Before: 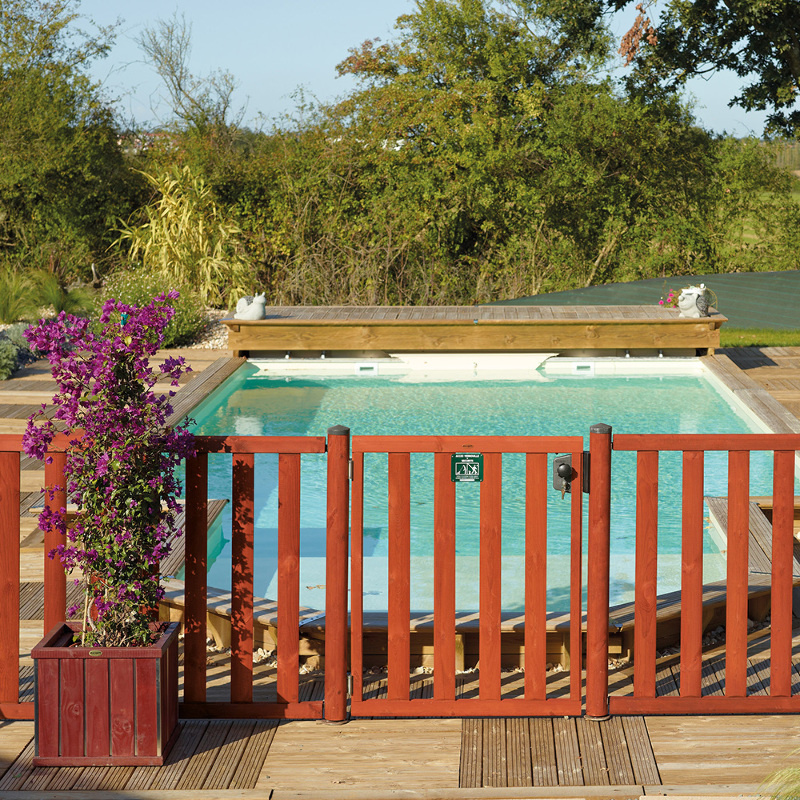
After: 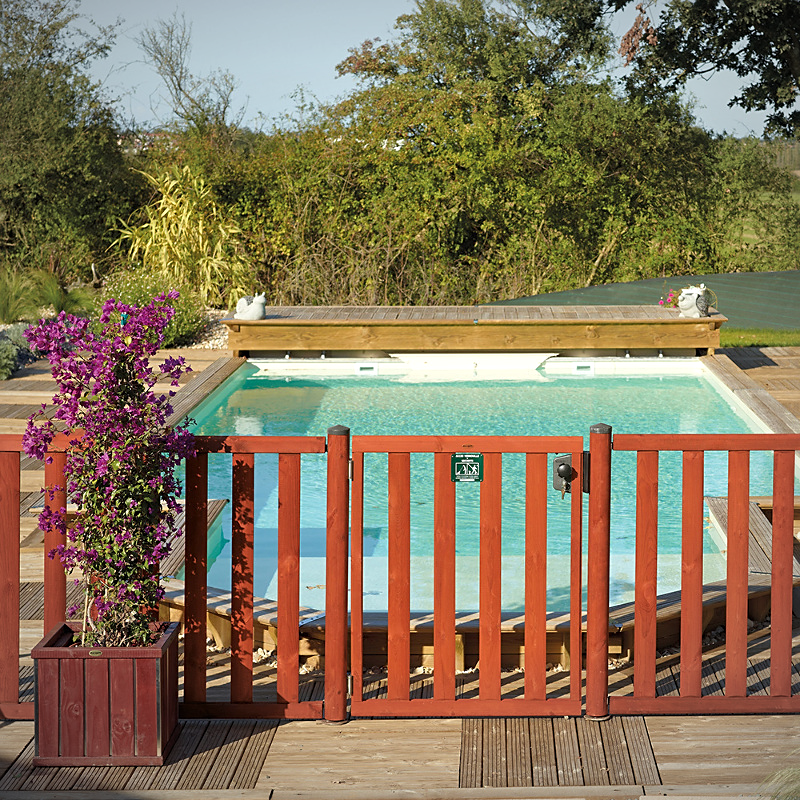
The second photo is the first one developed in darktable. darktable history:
sharpen: radius 1.847, amount 0.399, threshold 1.394
exposure: exposure 0.127 EV, compensate exposure bias true, compensate highlight preservation false
vignetting: fall-off start 85.06%, fall-off radius 80.83%, width/height ratio 1.214
